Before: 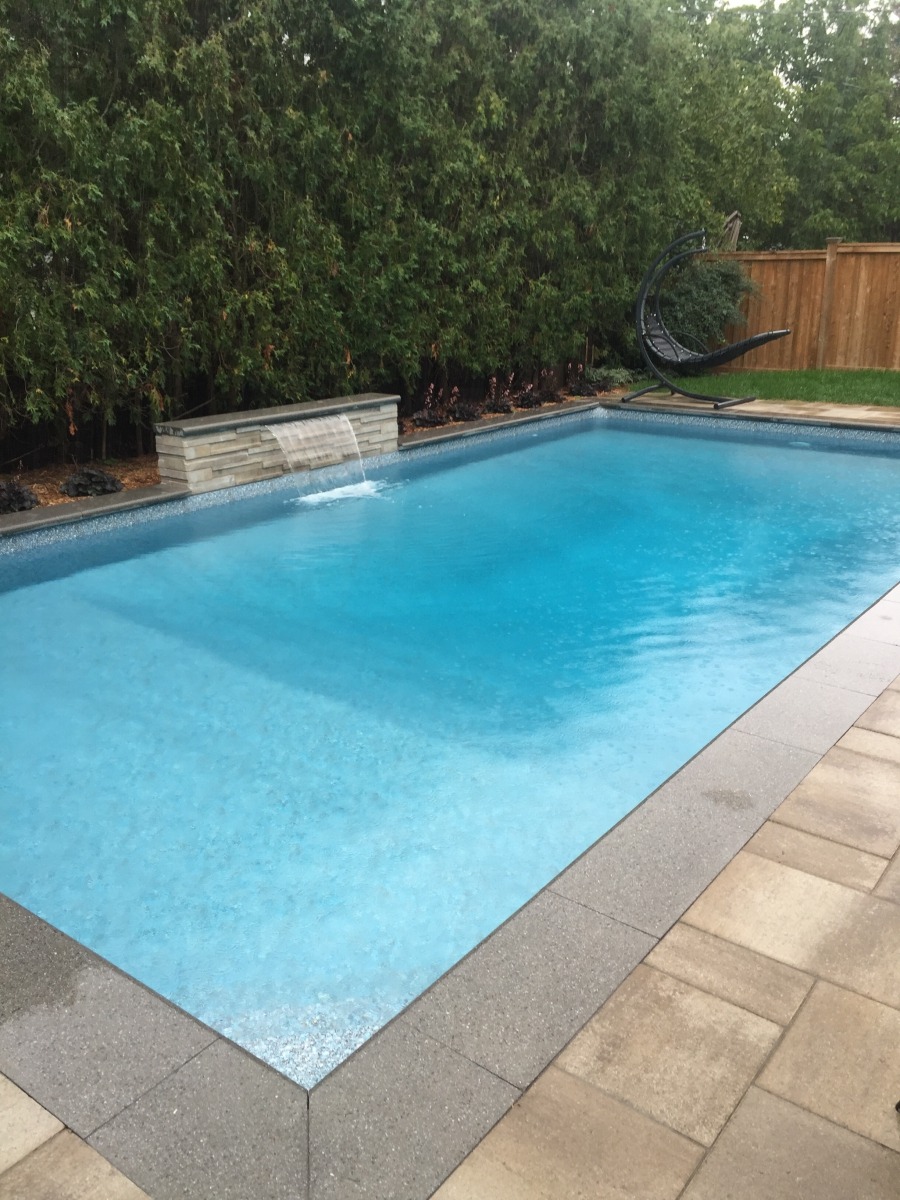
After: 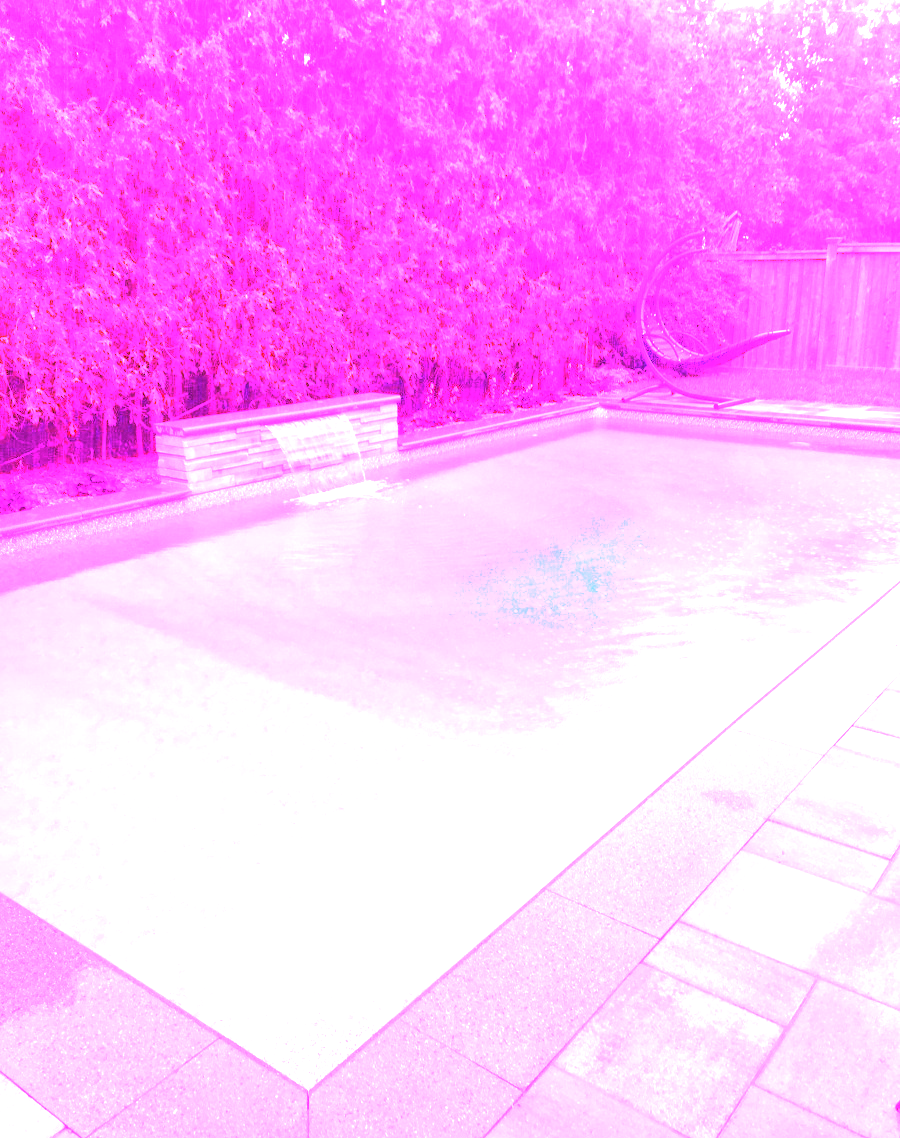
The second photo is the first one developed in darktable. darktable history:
white balance: red 8, blue 8
crop and rotate: top 0%, bottom 5.097%
exposure: black level correction 0.001, exposure 0.955 EV, compensate exposure bias true, compensate highlight preservation false
